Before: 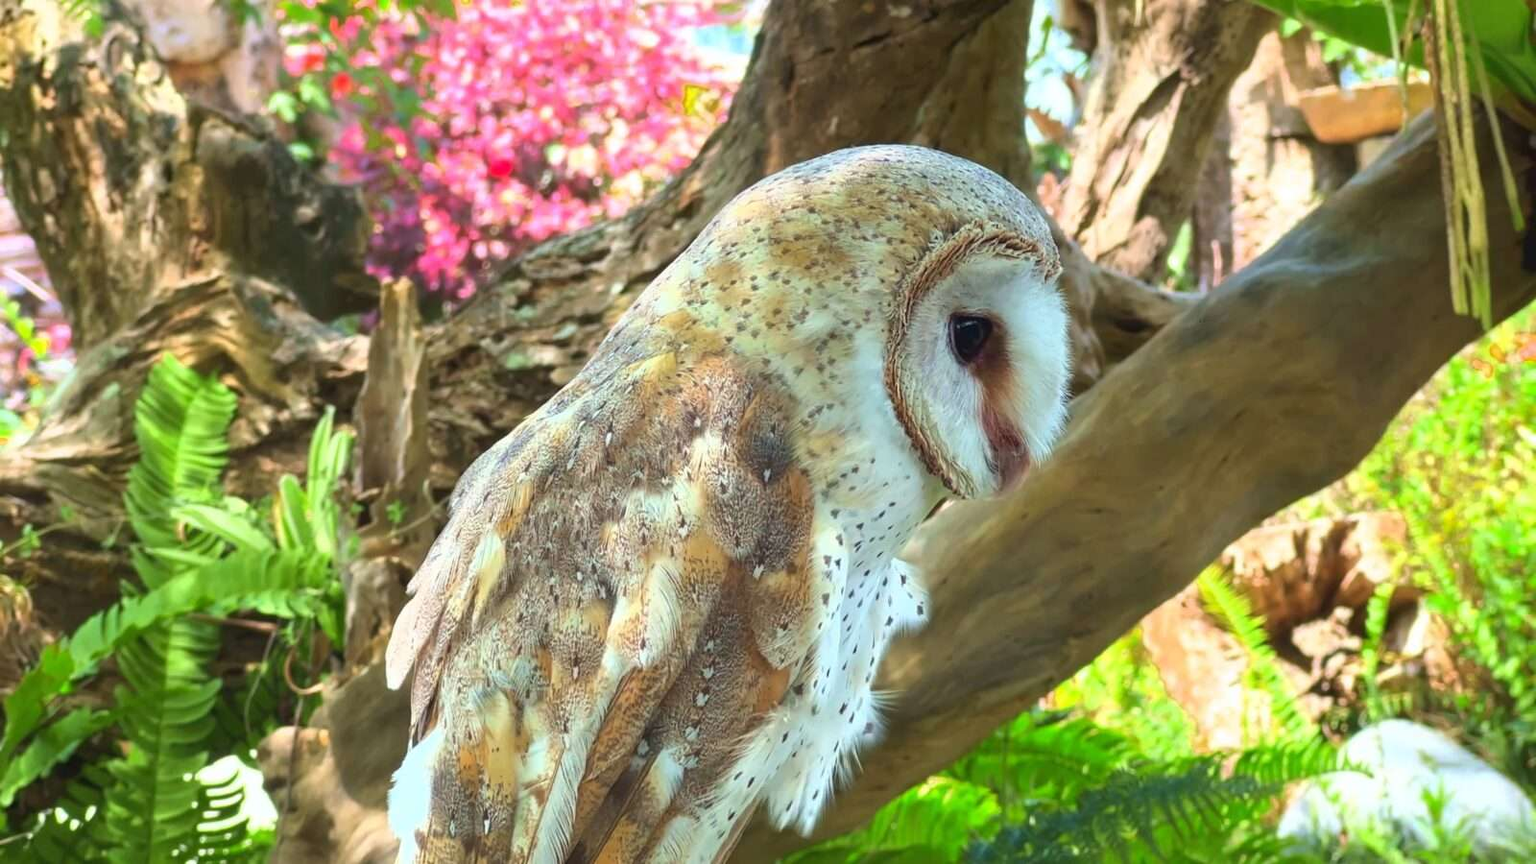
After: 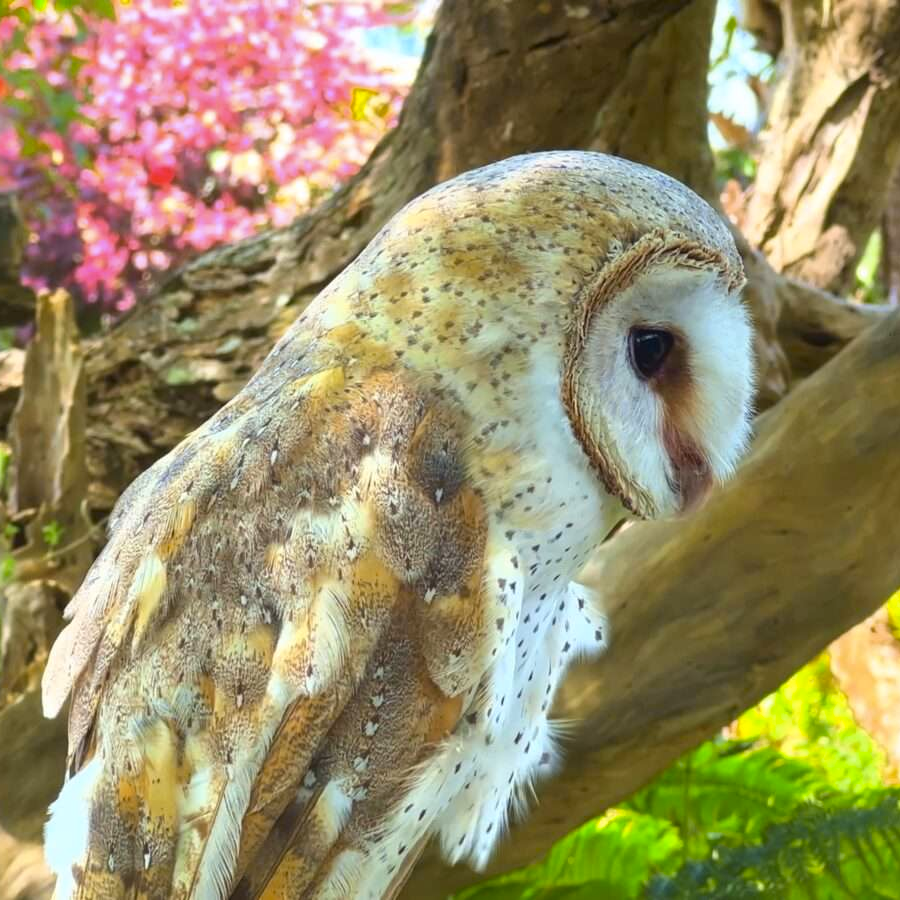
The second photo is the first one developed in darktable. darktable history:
color contrast: green-magenta contrast 0.85, blue-yellow contrast 1.25, unbound 0
crop and rotate: left 22.516%, right 21.234%
